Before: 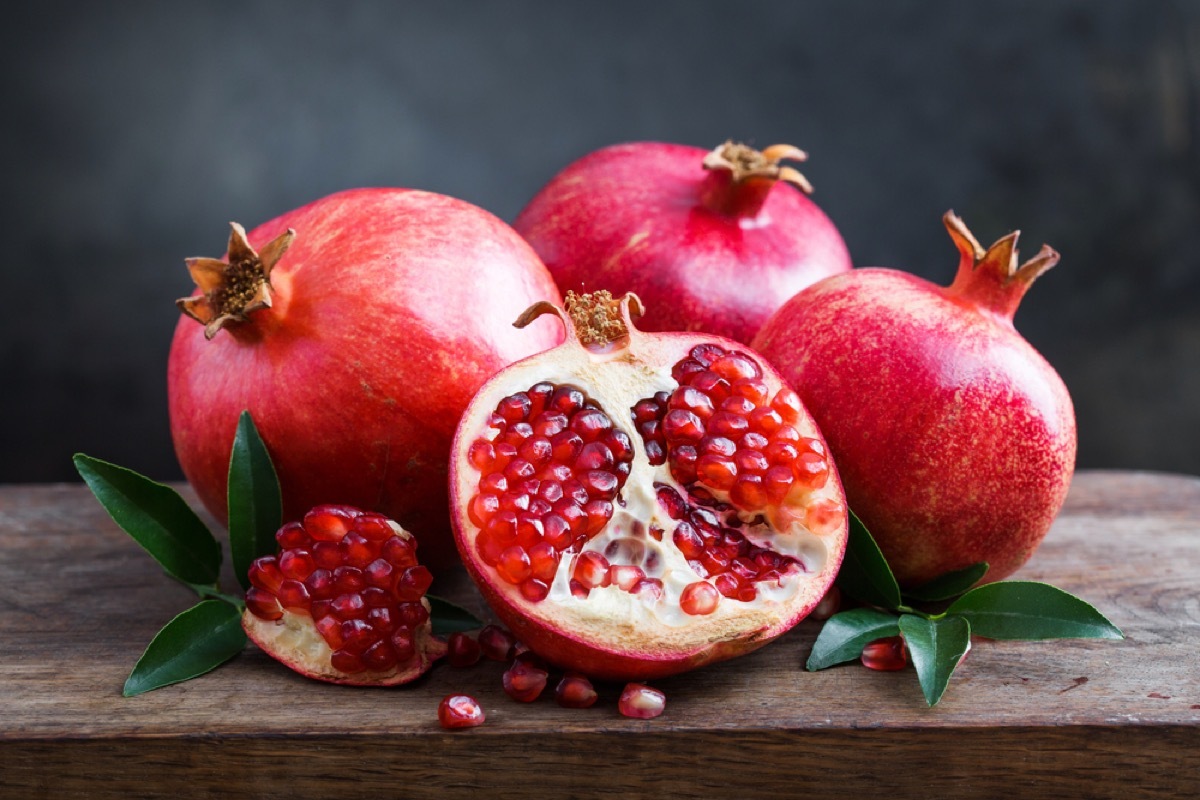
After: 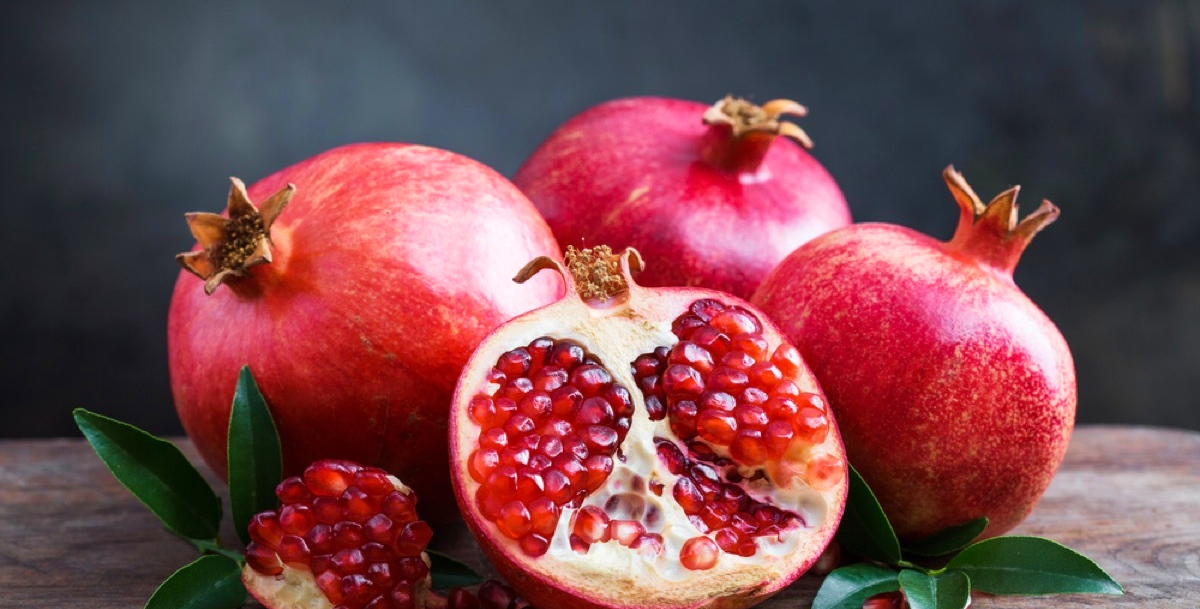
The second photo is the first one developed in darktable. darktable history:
crop: top 5.72%, bottom 18.14%
velvia: on, module defaults
